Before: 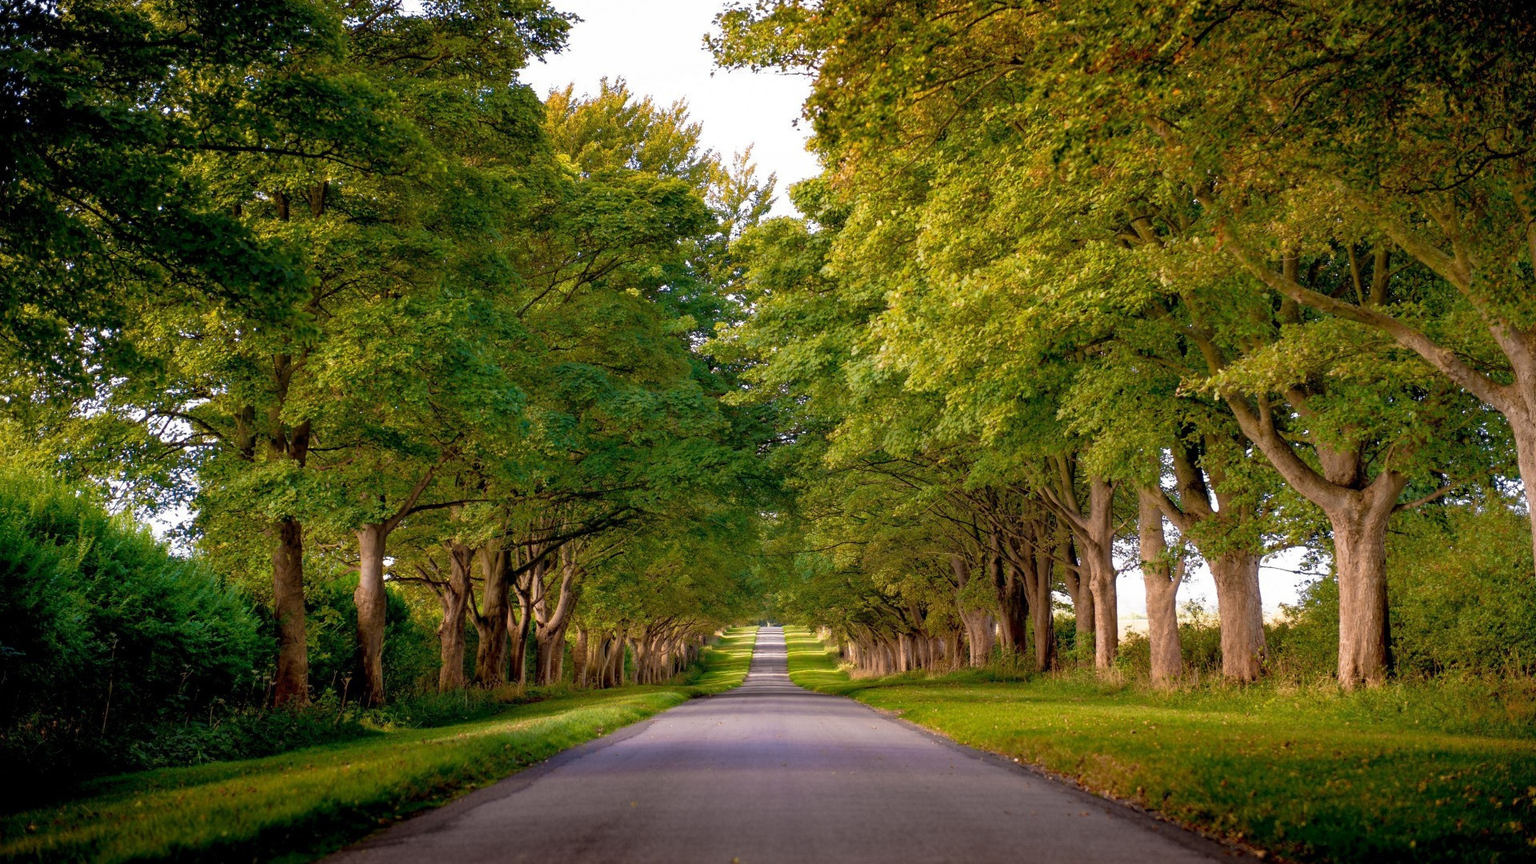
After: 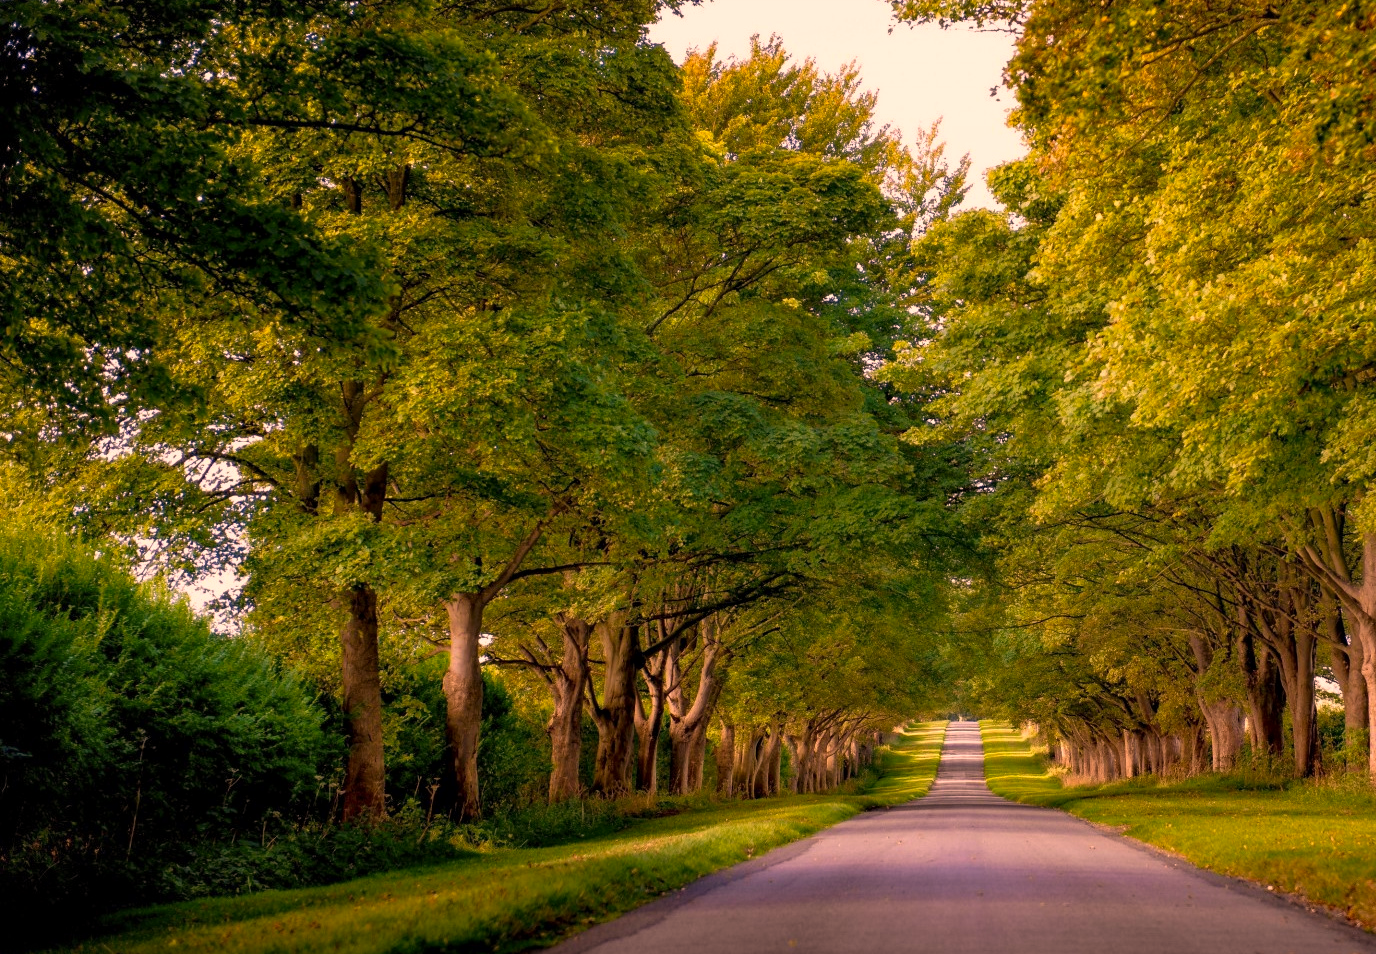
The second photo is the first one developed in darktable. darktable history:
color balance: input saturation 99%
local contrast: mode bilateral grid, contrast 100, coarseness 100, detail 108%, midtone range 0.2
crop: top 5.803%, right 27.864%, bottom 5.804%
color correction: highlights a* 21.16, highlights b* 19.61
